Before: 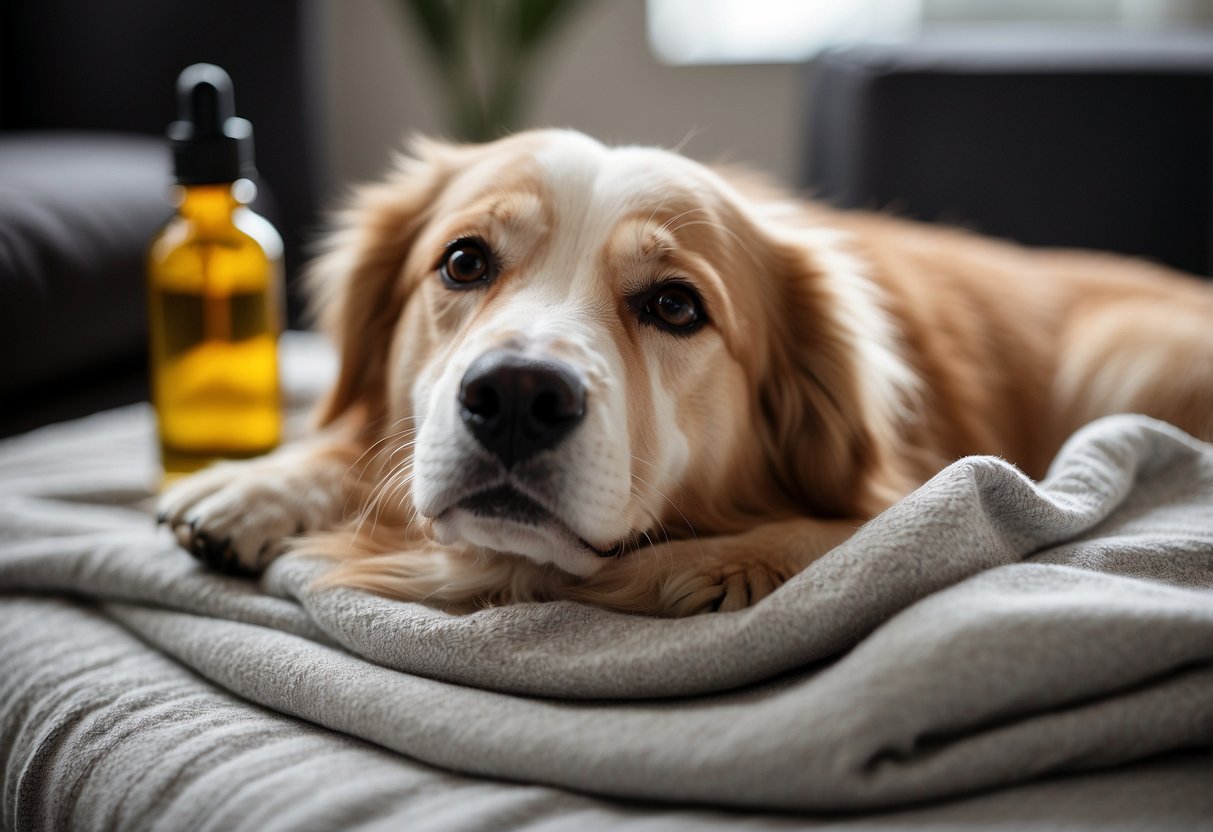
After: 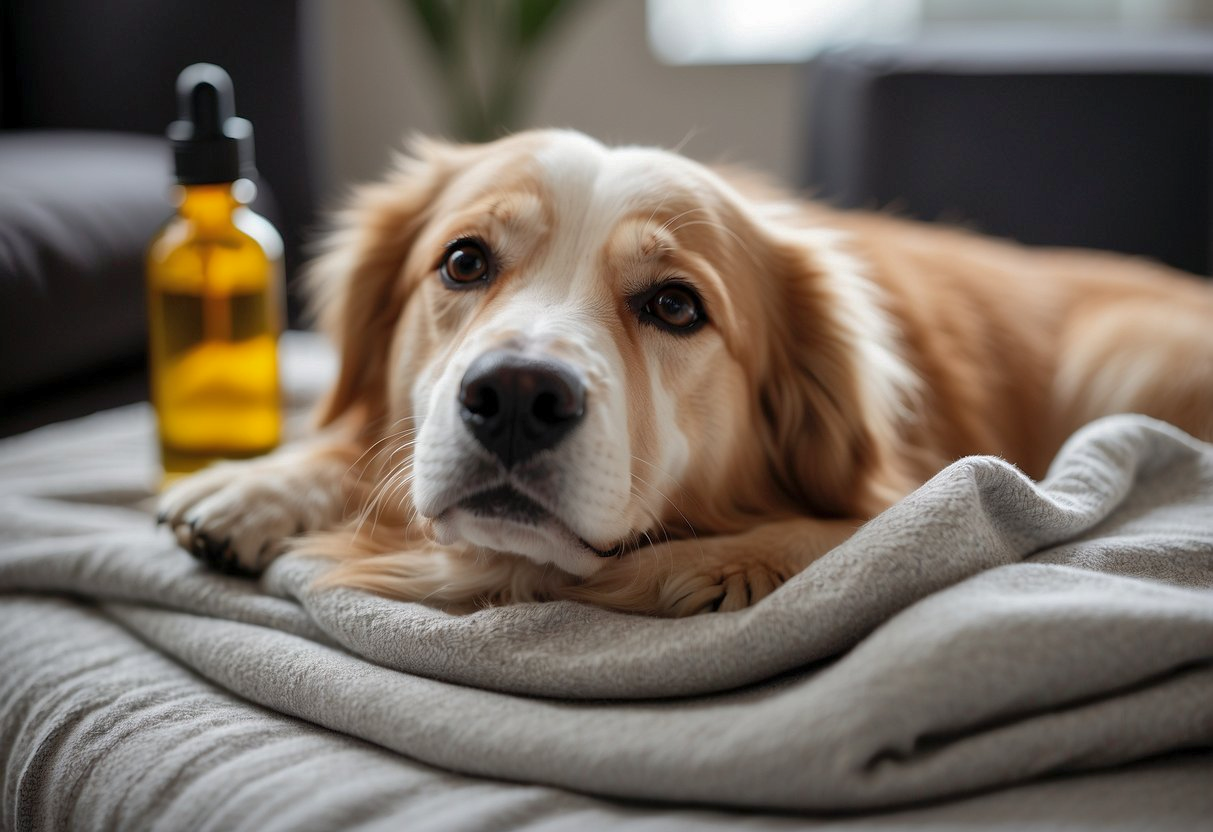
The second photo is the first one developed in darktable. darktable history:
shadows and highlights: on, module defaults
levels: levels [0, 0.498, 1]
